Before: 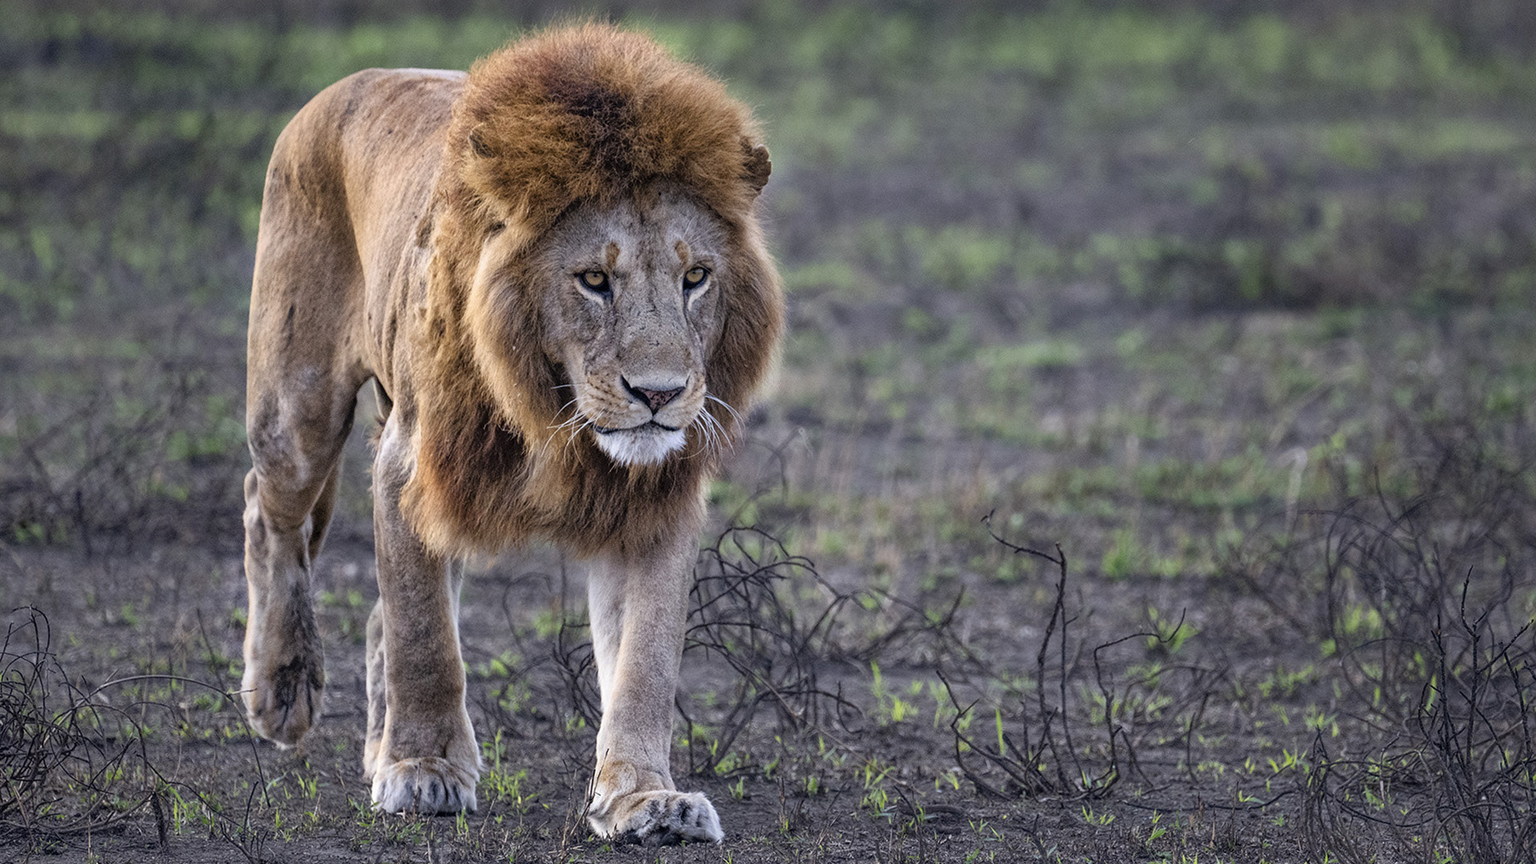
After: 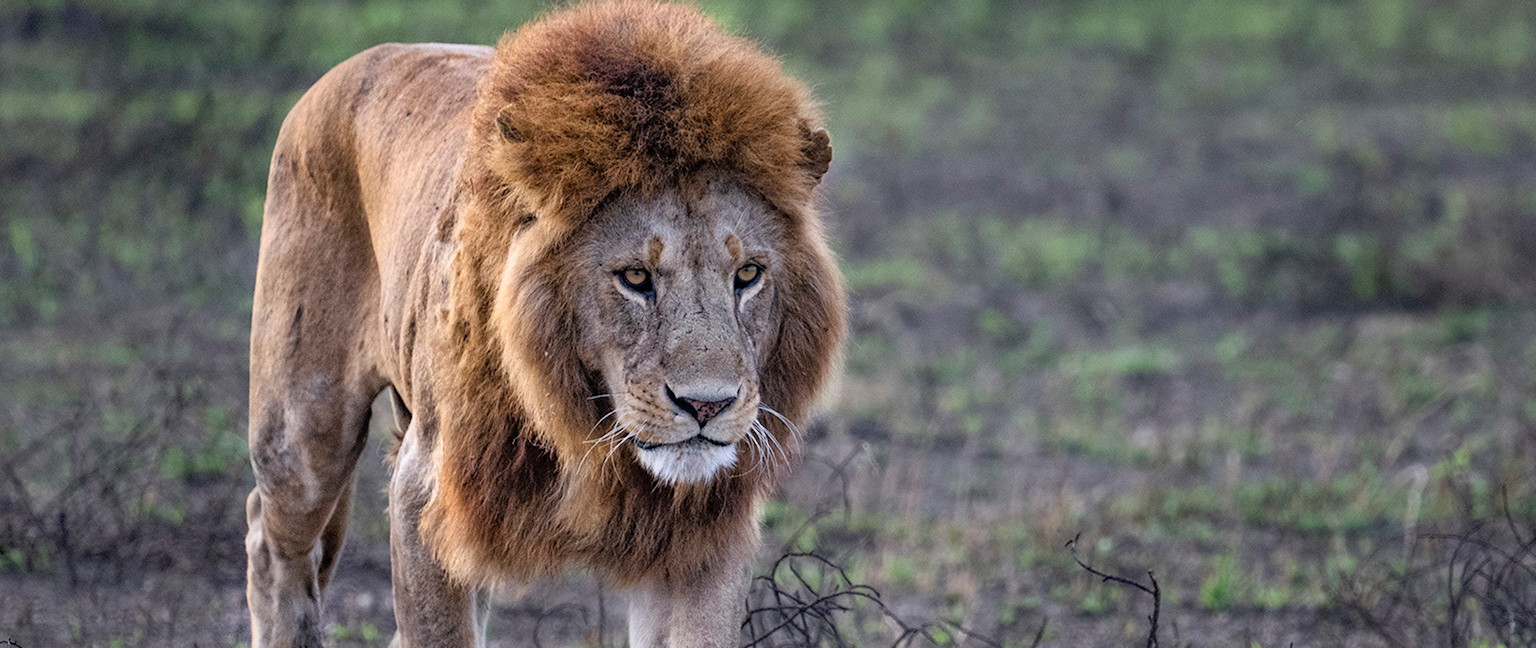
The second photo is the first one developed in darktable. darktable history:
crop: left 1.509%, top 3.452%, right 7.696%, bottom 28.452%
tone equalizer: on, module defaults
color correction: saturation 0.99
